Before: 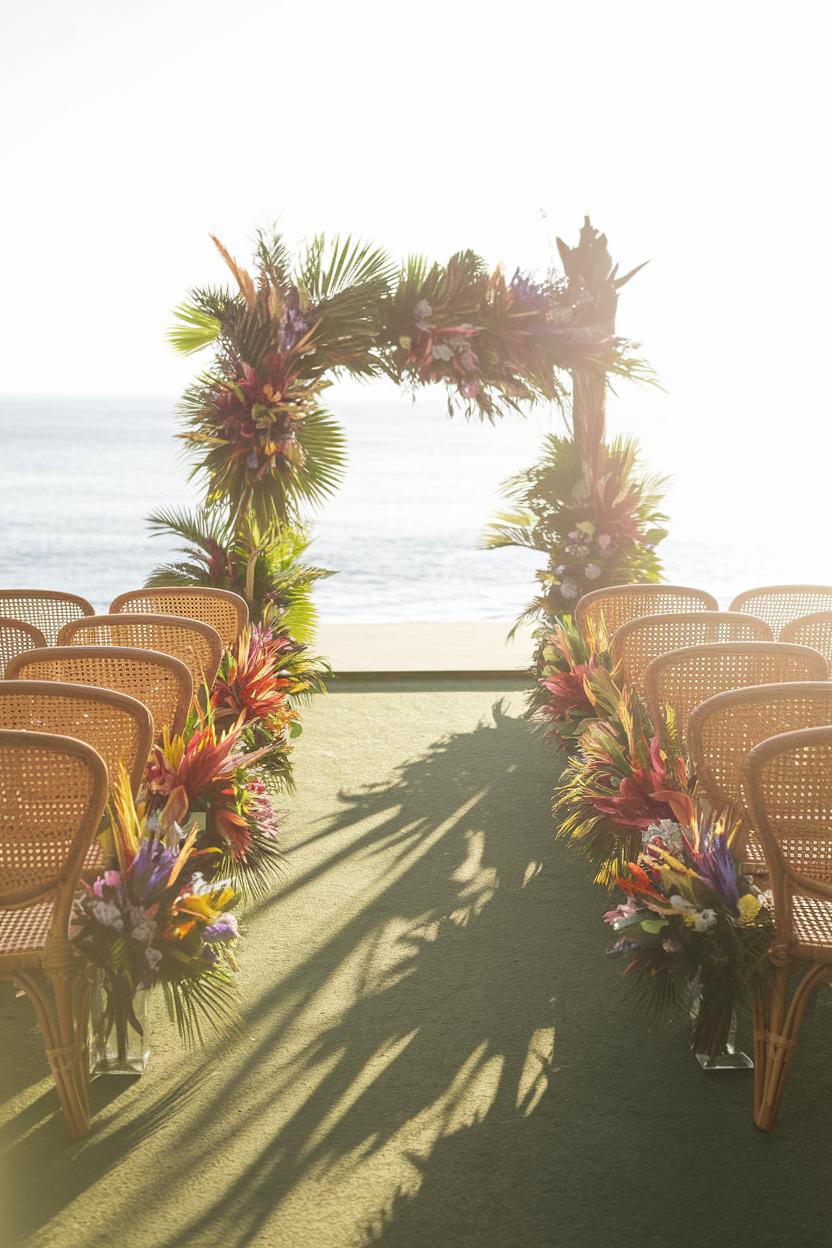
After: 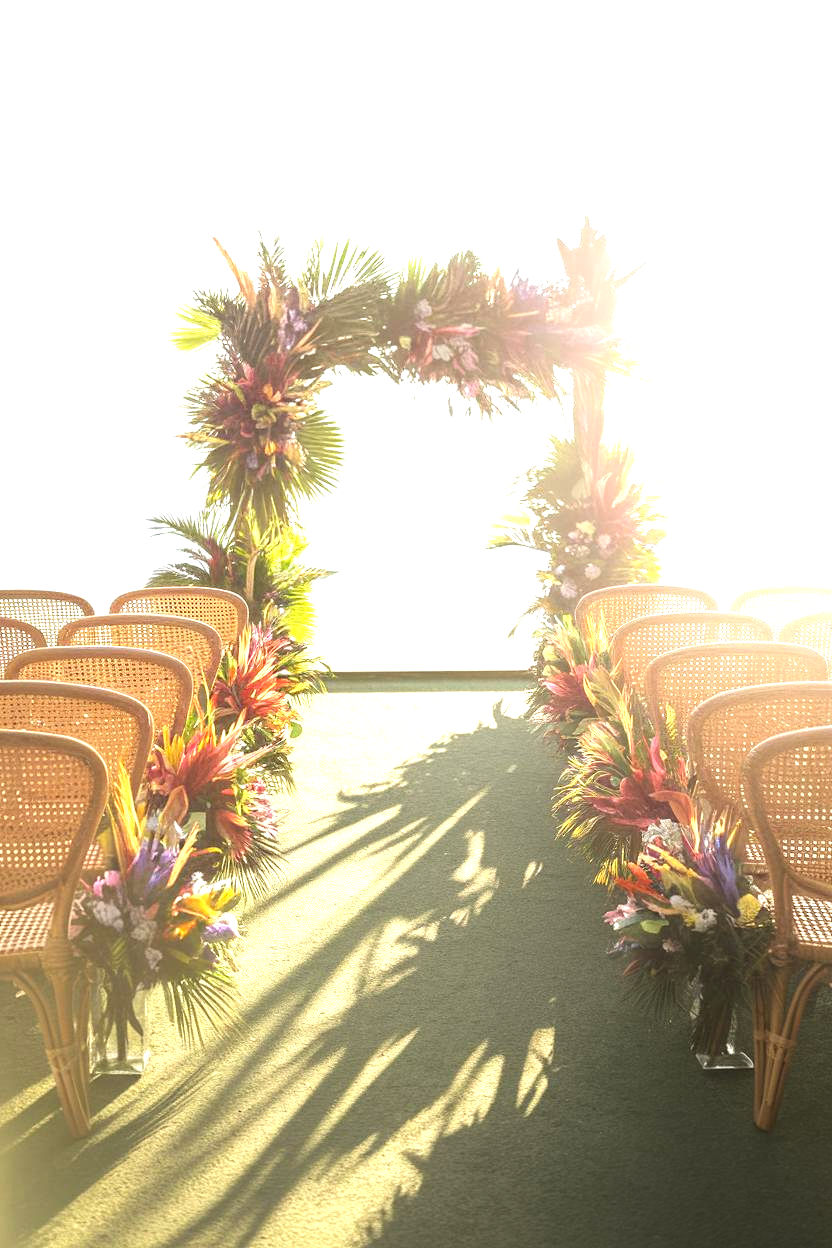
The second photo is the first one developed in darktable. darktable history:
tone equalizer: -8 EV -1.08 EV, -7 EV -0.979 EV, -6 EV -0.906 EV, -5 EV -0.538 EV, -3 EV 0.603 EV, -2 EV 0.85 EV, -1 EV 1 EV, +0 EV 1.08 EV
